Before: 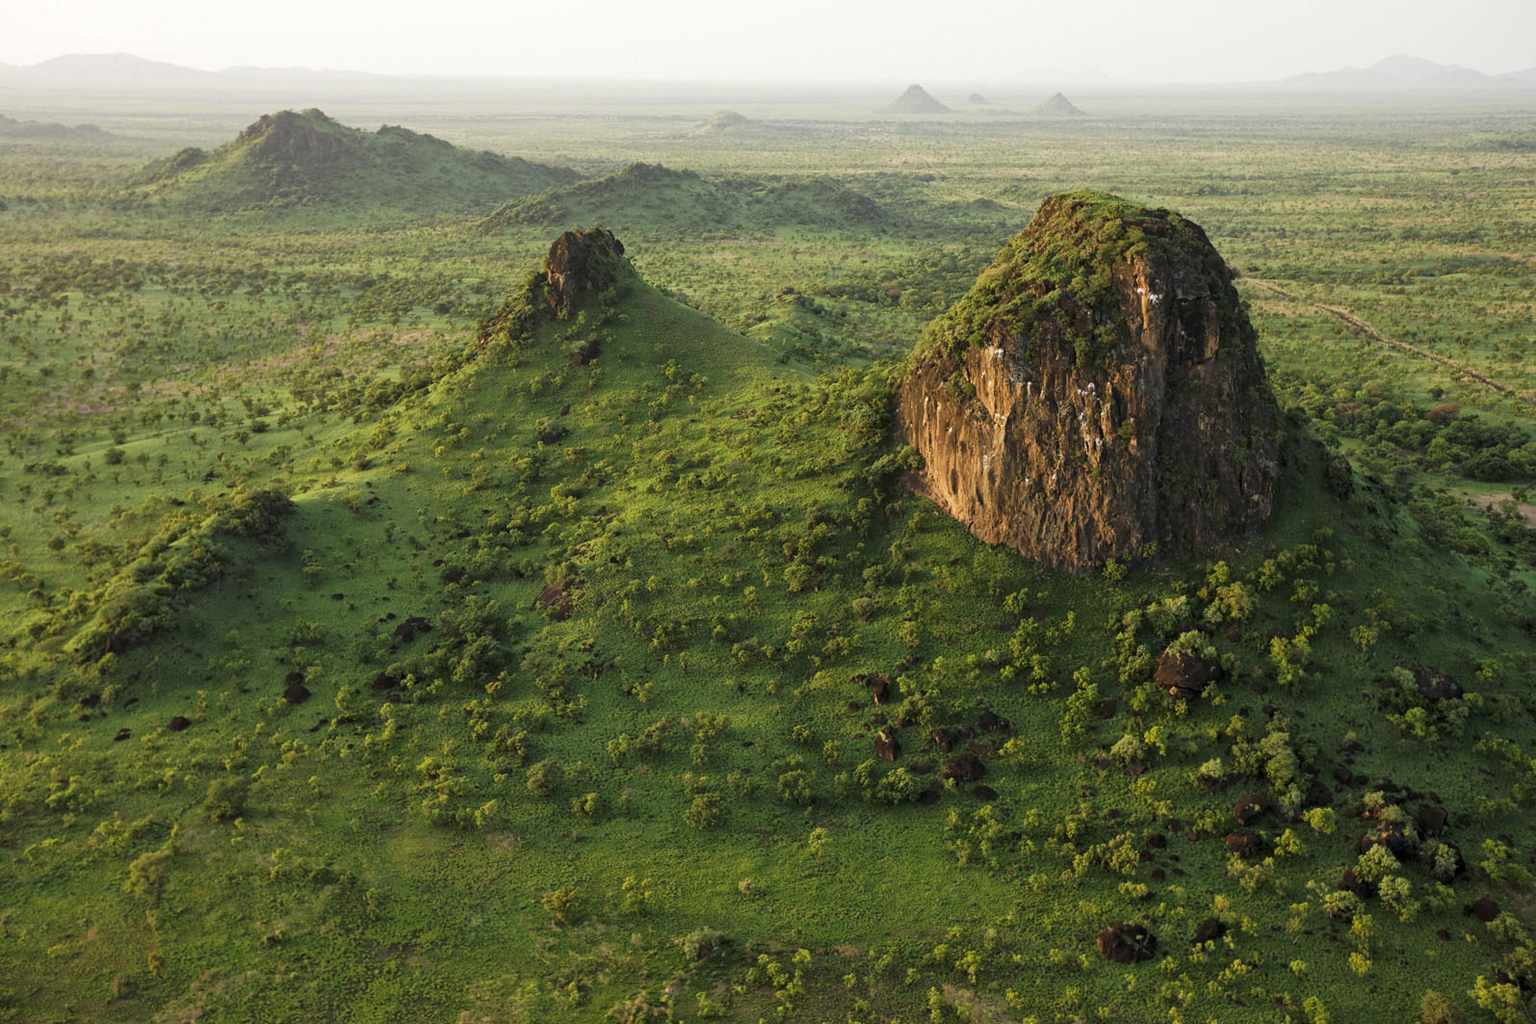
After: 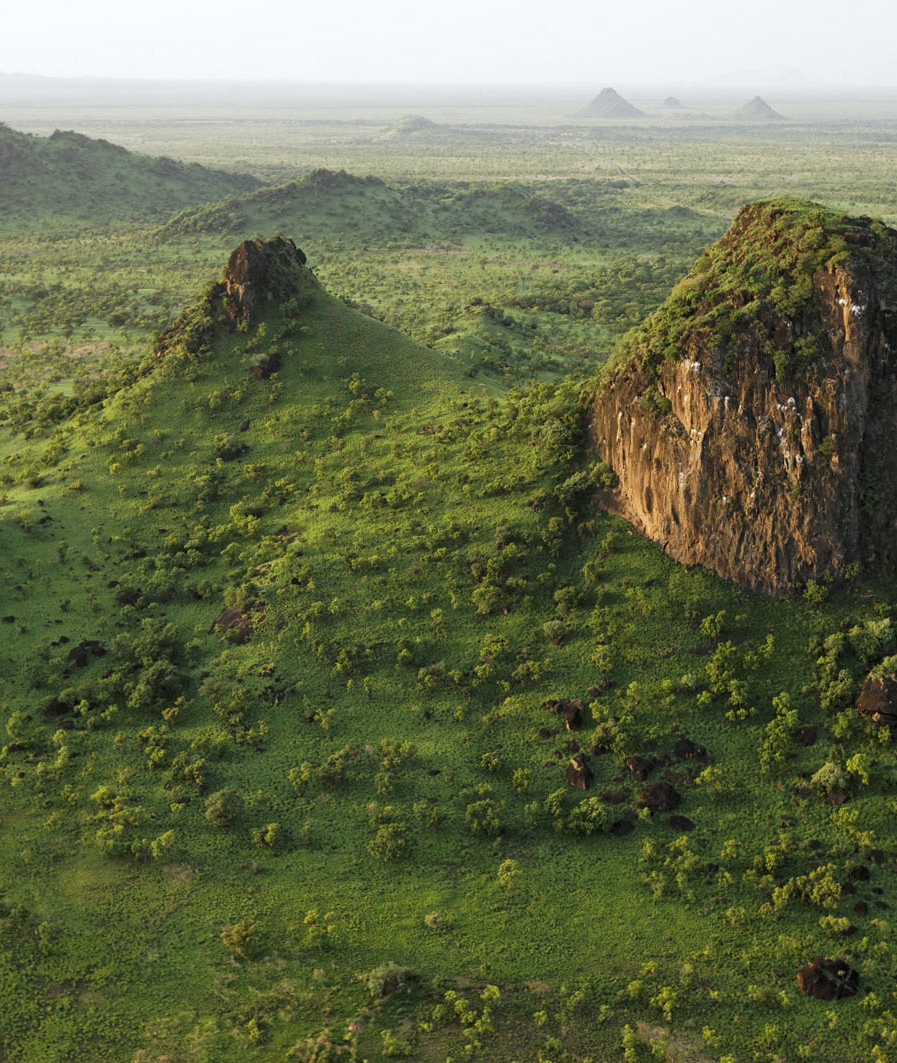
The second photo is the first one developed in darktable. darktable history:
white balance: red 0.983, blue 1.036
crop: left 21.496%, right 22.254%
